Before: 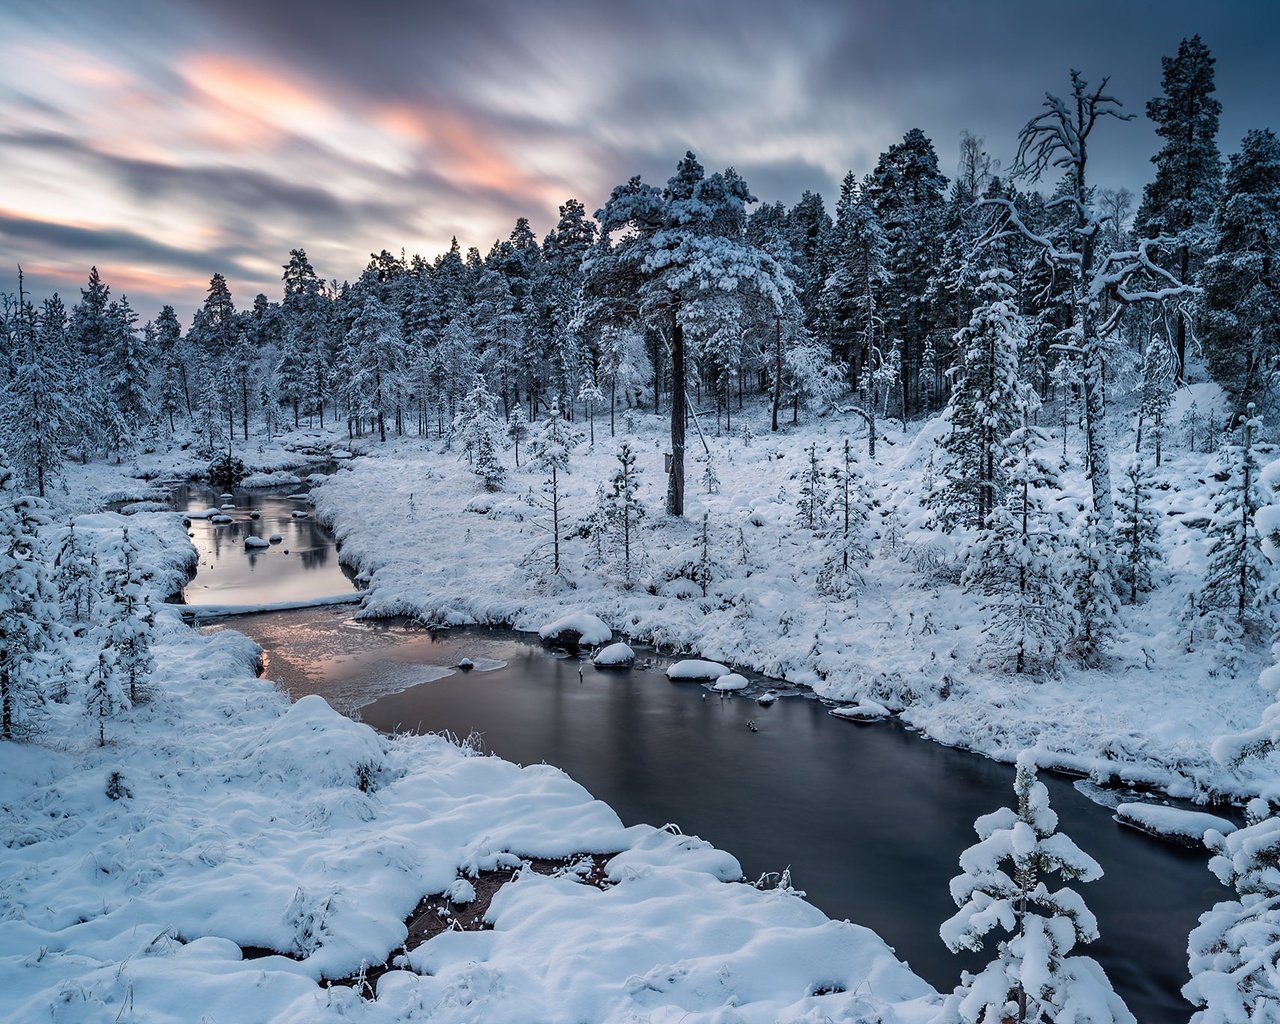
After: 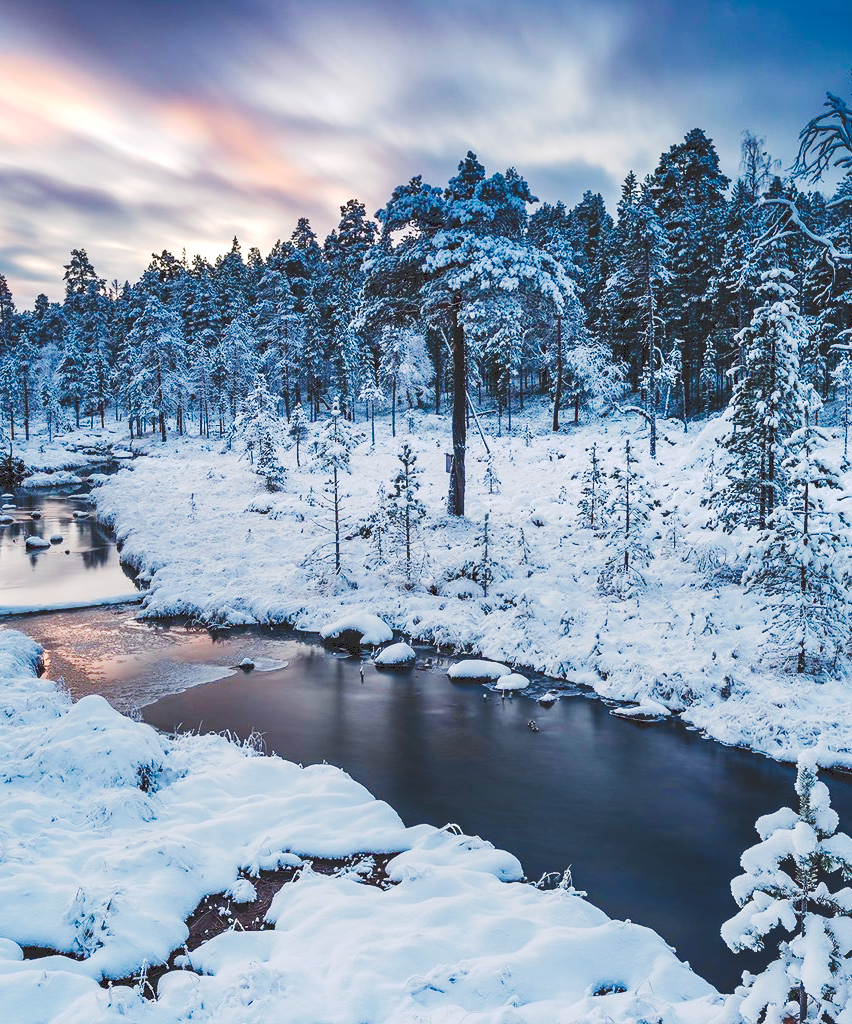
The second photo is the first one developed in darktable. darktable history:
color balance rgb: perceptual saturation grading › global saturation 20%, perceptual saturation grading › highlights -25.796%, perceptual saturation grading › shadows 49.368%, perceptual brilliance grading › global brilliance 11.182%, contrast -10.256%
tone curve: curves: ch0 [(0, 0) (0.003, 0.17) (0.011, 0.17) (0.025, 0.17) (0.044, 0.168) (0.069, 0.167) (0.1, 0.173) (0.136, 0.181) (0.177, 0.199) (0.224, 0.226) (0.277, 0.271) (0.335, 0.333) (0.399, 0.419) (0.468, 0.52) (0.543, 0.621) (0.623, 0.716) (0.709, 0.795) (0.801, 0.867) (0.898, 0.914) (1, 1)], preserve colors none
crop: left 17.156%, right 16.262%
